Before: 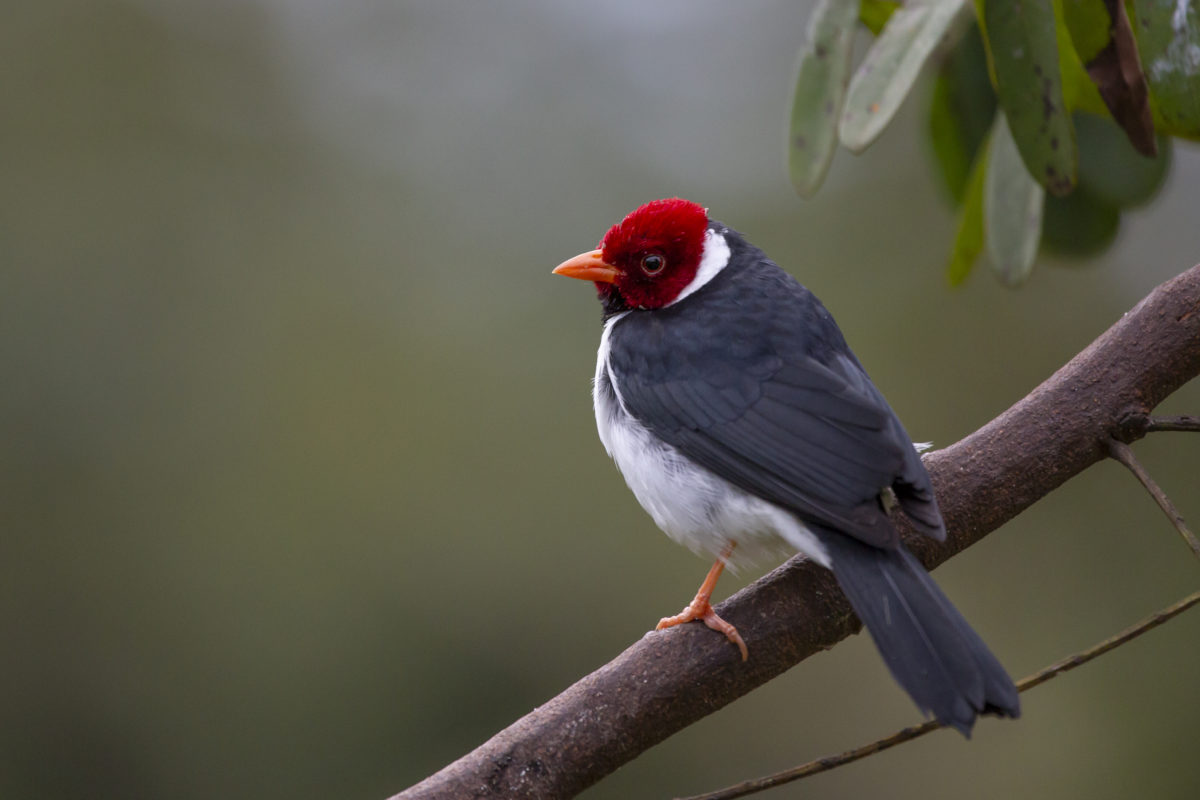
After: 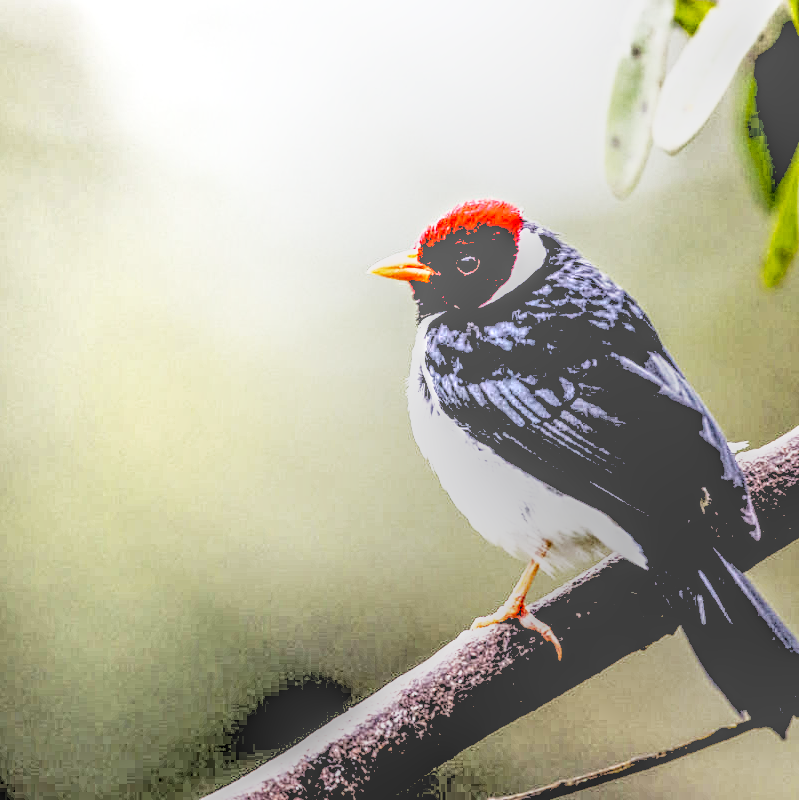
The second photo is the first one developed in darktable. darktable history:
crop: left 15.419%, right 17.914%
rgb levels: levels [[0.027, 0.429, 0.996], [0, 0.5, 1], [0, 0.5, 1]]
base curve: curves: ch0 [(0, 0) (0.012, 0.01) (0.073, 0.168) (0.31, 0.711) (0.645, 0.957) (1, 1)], preserve colors none
rgb curve: curves: ch0 [(0, 0) (0.21, 0.15) (0.24, 0.21) (0.5, 0.75) (0.75, 0.96) (0.89, 0.99) (1, 1)]; ch1 [(0, 0.02) (0.21, 0.13) (0.25, 0.2) (0.5, 0.67) (0.75, 0.9) (0.89, 0.97) (1, 1)]; ch2 [(0, 0.02) (0.21, 0.13) (0.25, 0.2) (0.5, 0.67) (0.75, 0.9) (0.89, 0.97) (1, 1)], compensate middle gray true
tone equalizer: -8 EV -0.417 EV, -7 EV -0.389 EV, -6 EV -0.333 EV, -5 EV -0.222 EV, -3 EV 0.222 EV, -2 EV 0.333 EV, -1 EV 0.389 EV, +0 EV 0.417 EV, edges refinement/feathering 500, mask exposure compensation -1.57 EV, preserve details no
local contrast: highlights 0%, shadows 0%, detail 200%, midtone range 0.25
sharpen: amount 0.2
